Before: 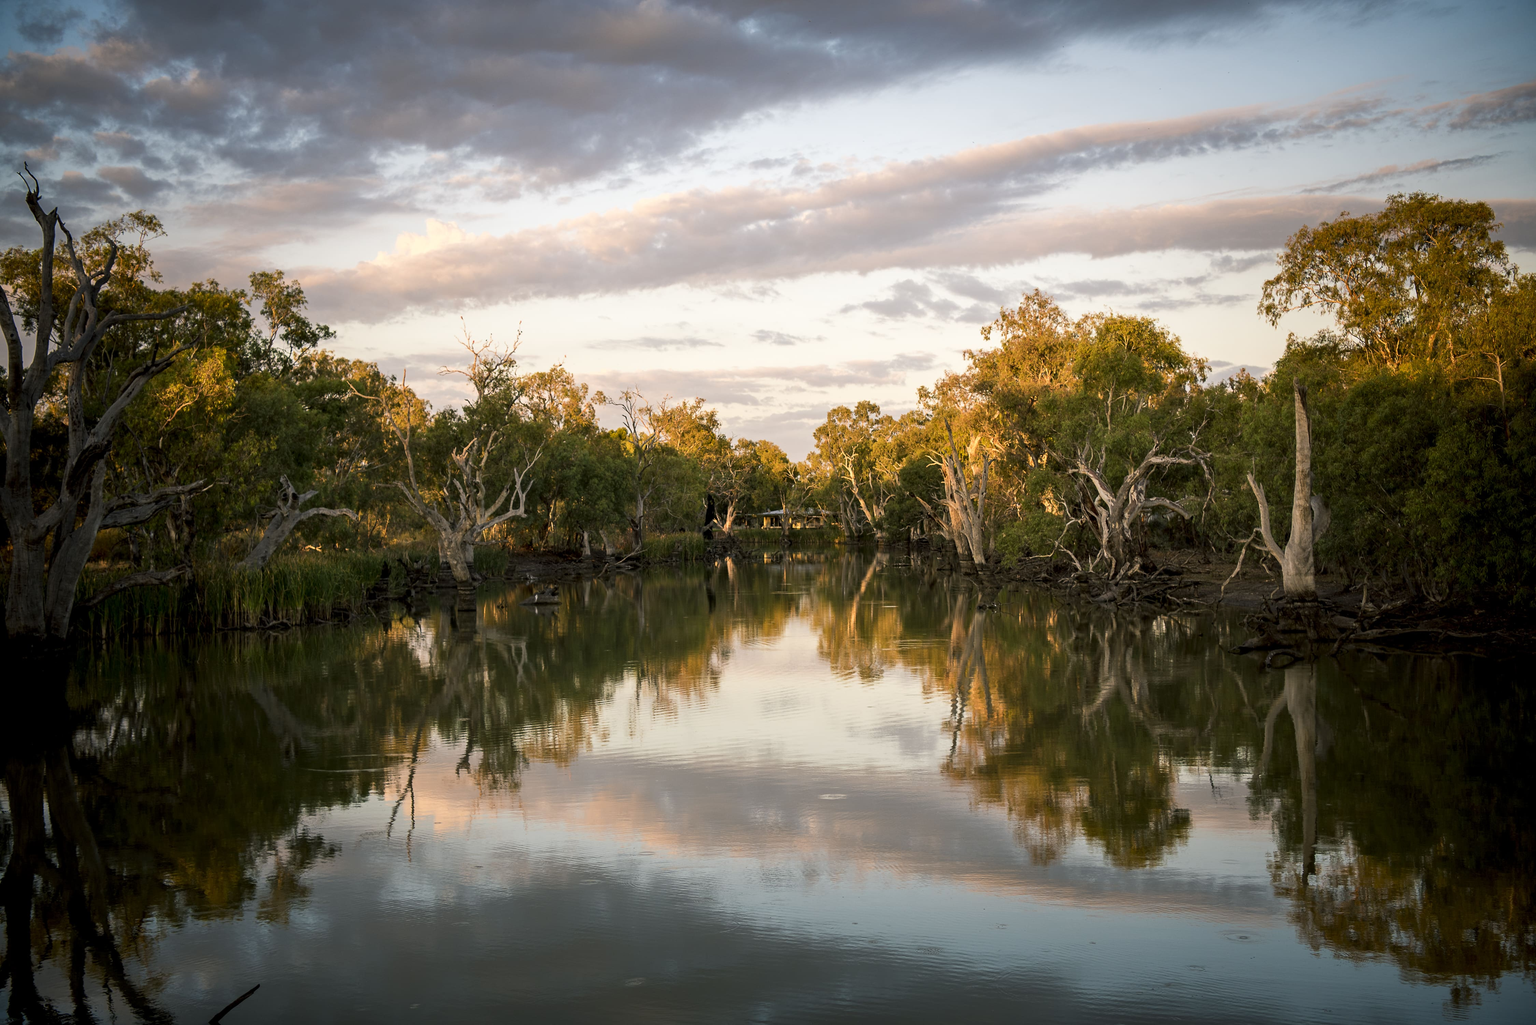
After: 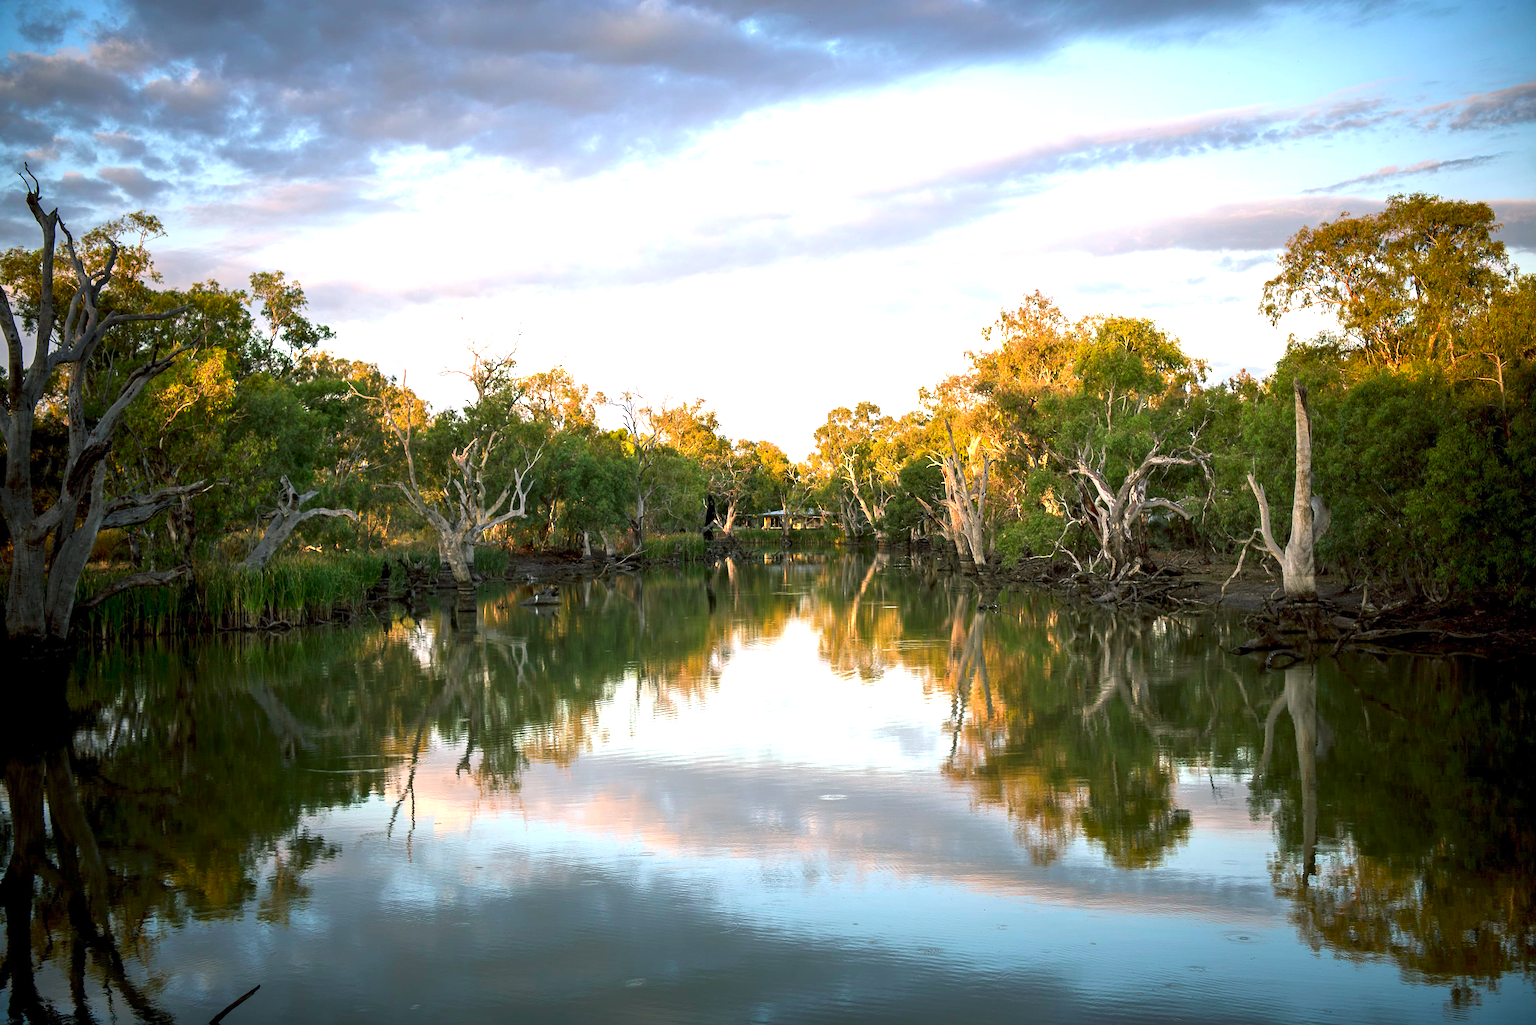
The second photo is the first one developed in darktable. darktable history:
white balance: red 0.924, blue 1.095
color contrast: green-magenta contrast 1.73, blue-yellow contrast 1.15
exposure: exposure 0.95 EV, compensate highlight preservation false
